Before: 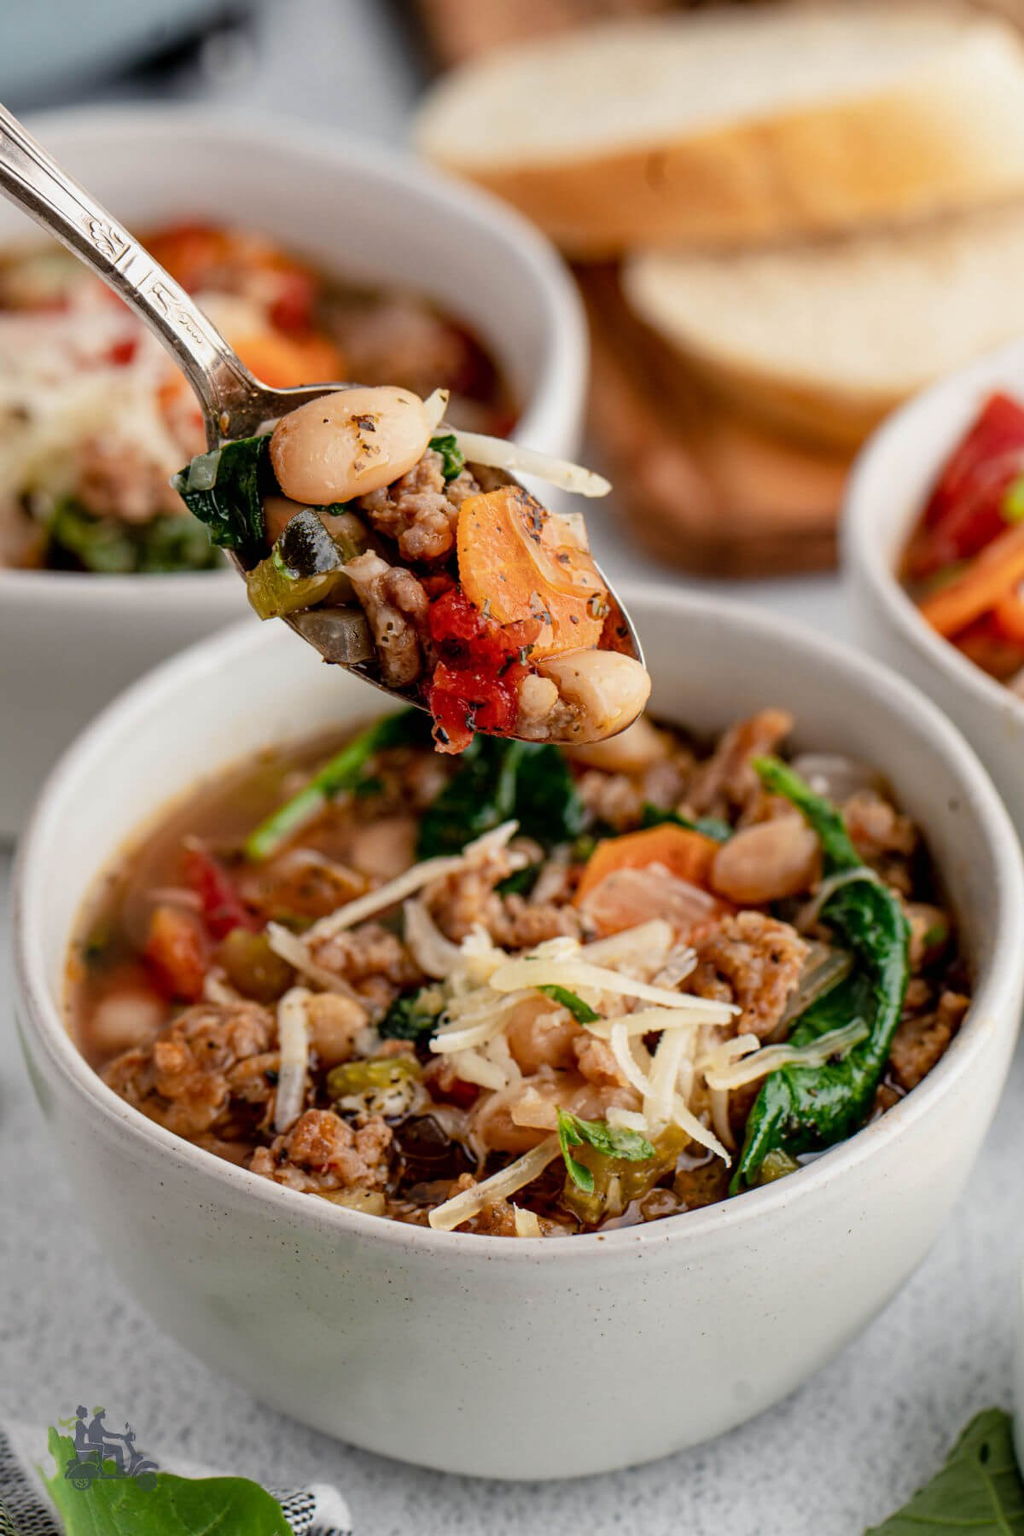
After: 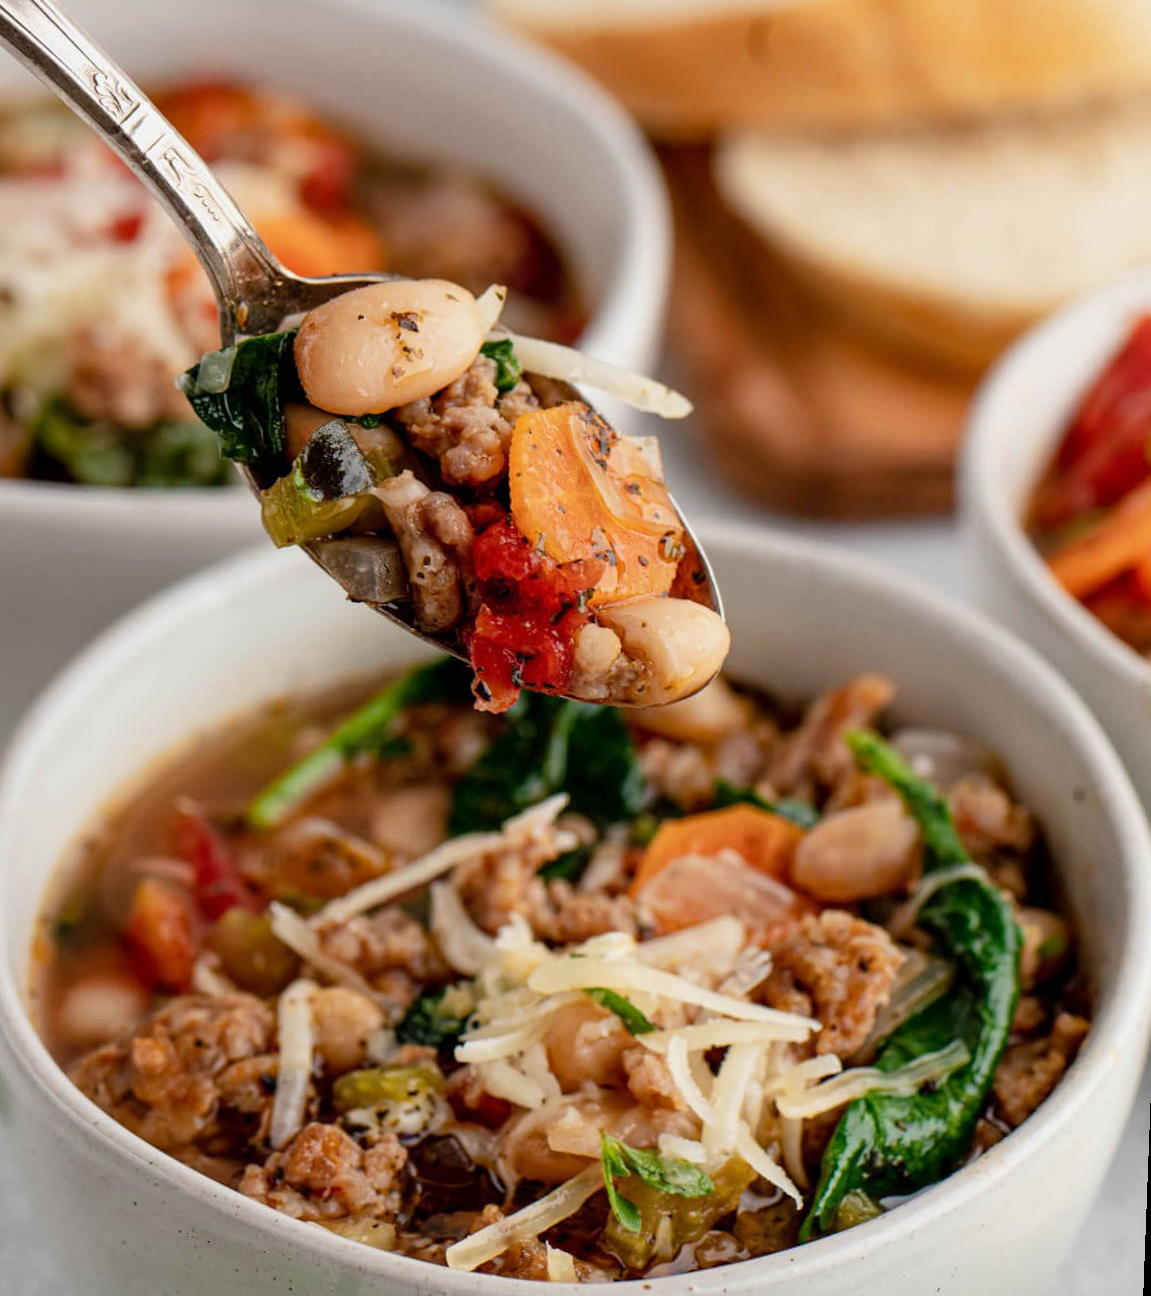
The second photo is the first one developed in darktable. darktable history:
crop: left 5.596%, top 10.314%, right 3.534%, bottom 19.395%
rotate and perspective: rotation 2.17°, automatic cropping off
